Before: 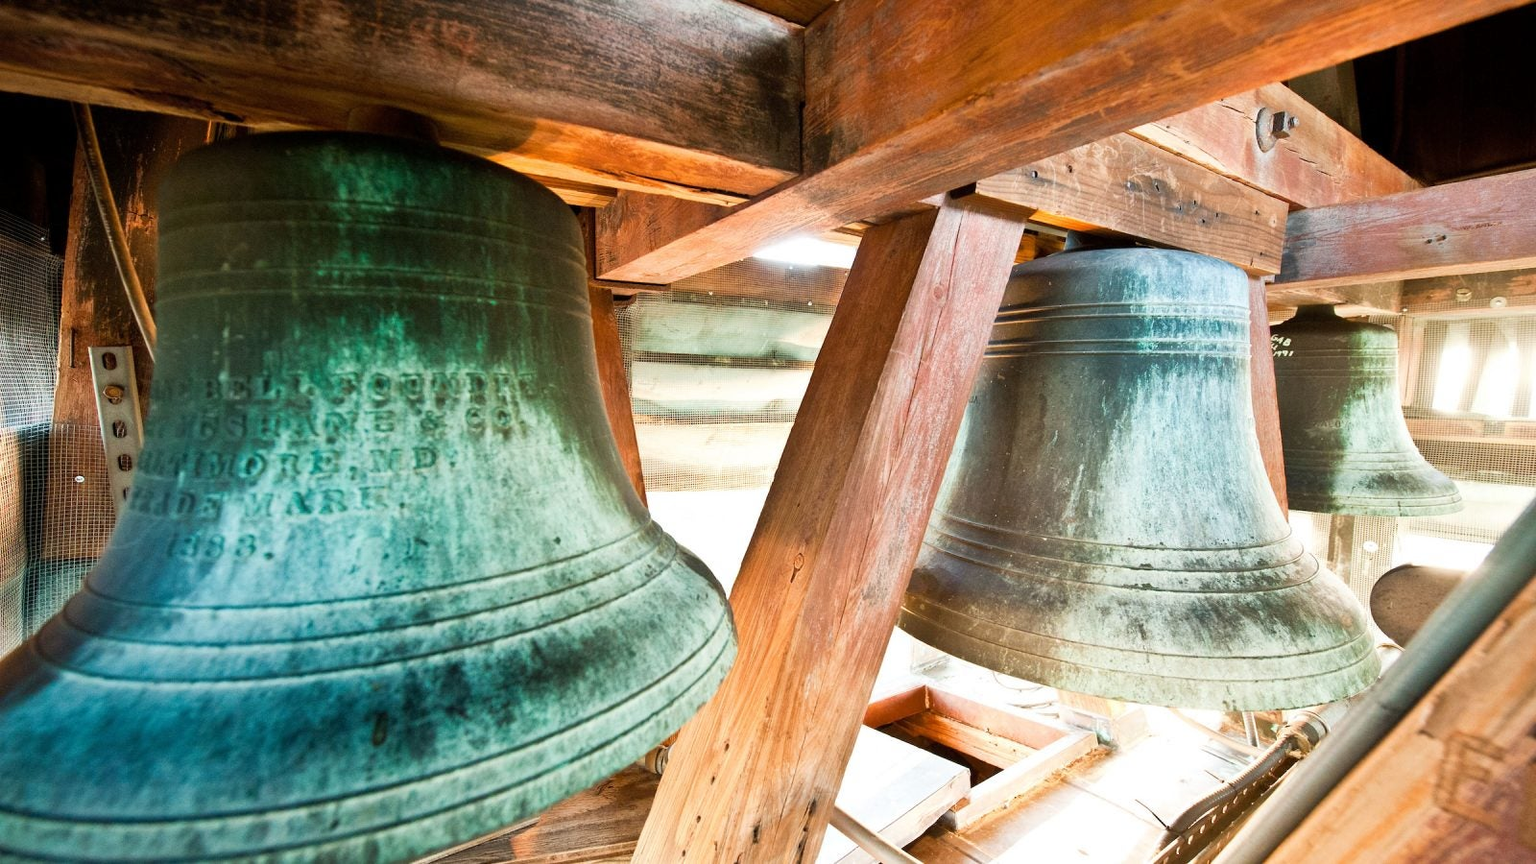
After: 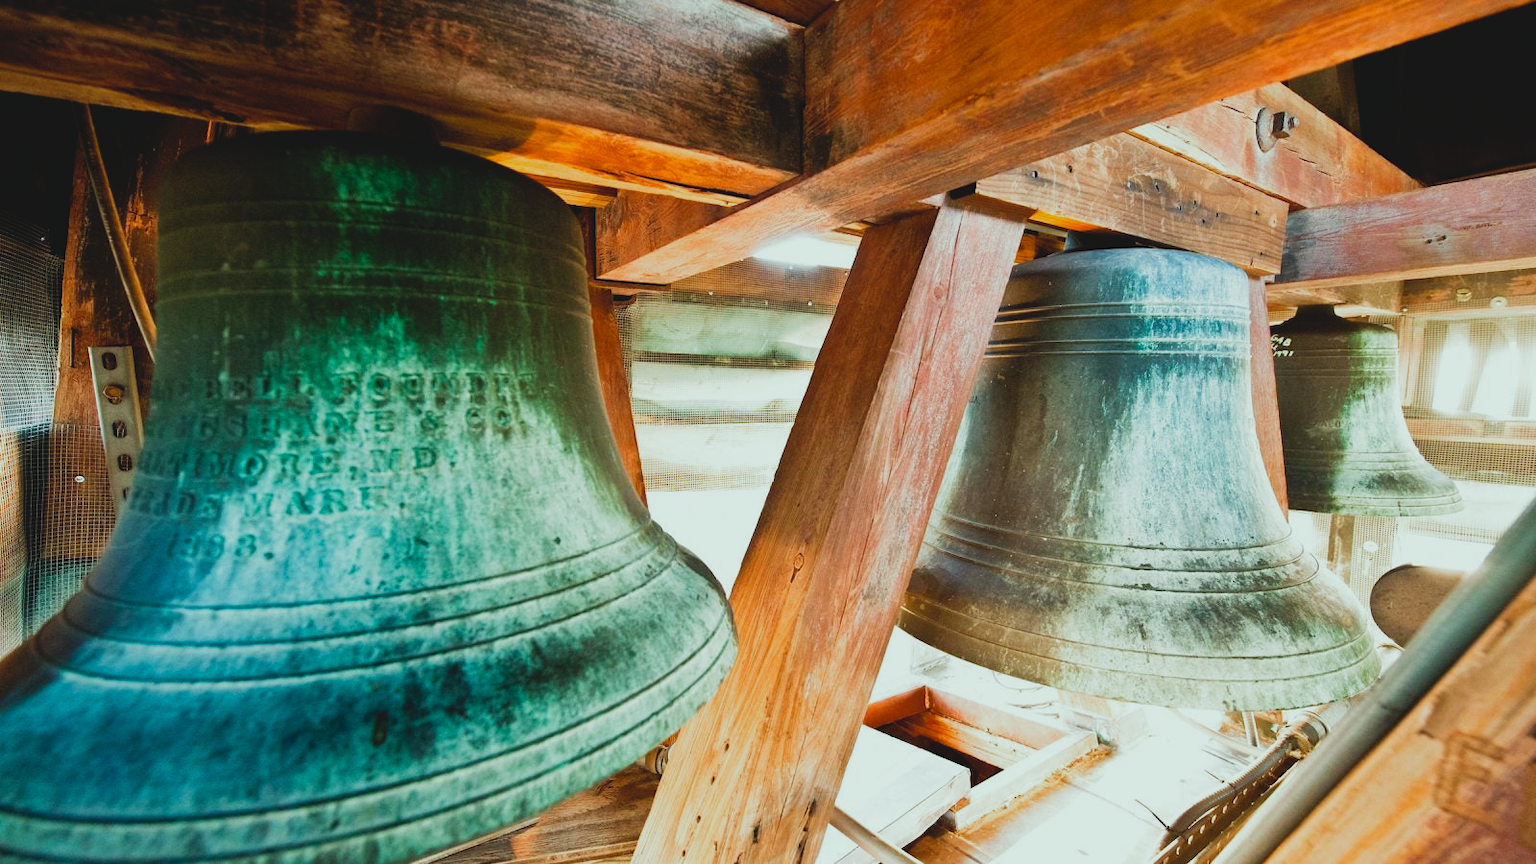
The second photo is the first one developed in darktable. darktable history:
filmic rgb: black relative exposure -8.2 EV, white relative exposure 2.2 EV, threshold 3 EV, hardness 7.11, latitude 75%, contrast 1.325, highlights saturation mix -2%, shadows ↔ highlights balance 30%, preserve chrominance no, color science v5 (2021), contrast in shadows safe, contrast in highlights safe, enable highlight reconstruction true
contrast brightness saturation: contrast -0.1, brightness 0.05, saturation 0.08
color correction: highlights a* -6.69, highlights b* 0.49
exposure: black level correction -0.015, exposure -0.5 EV, compensate highlight preservation false
